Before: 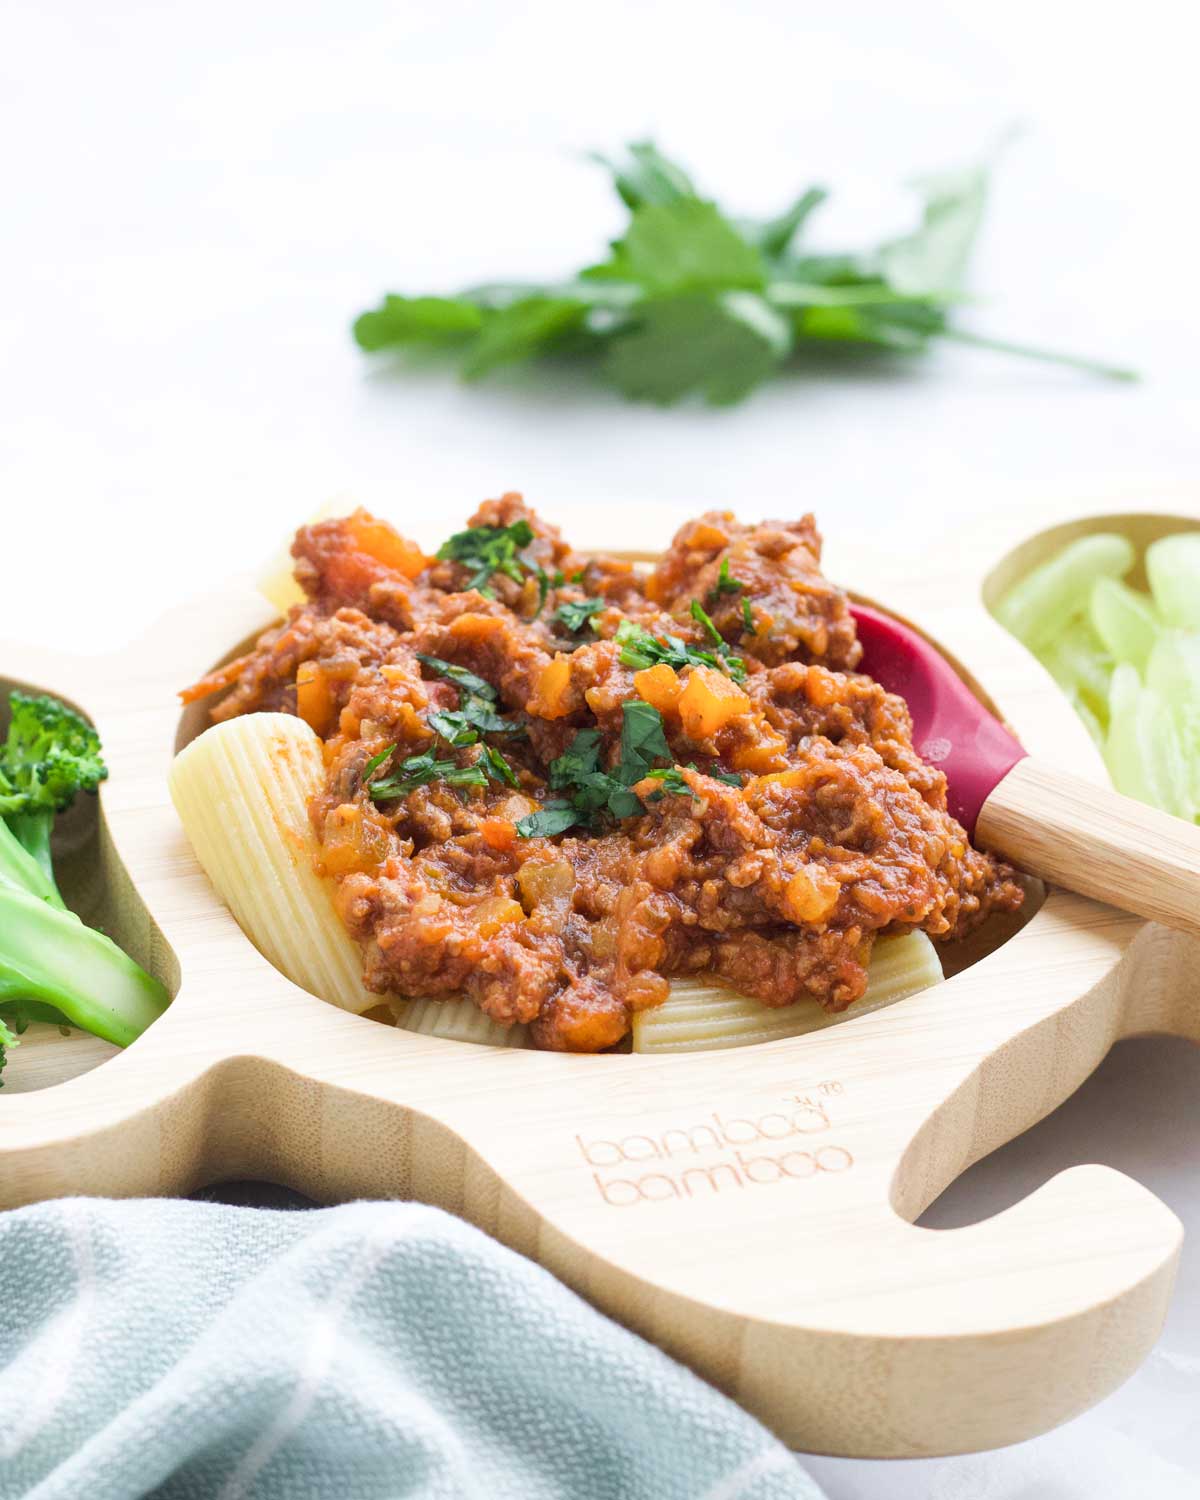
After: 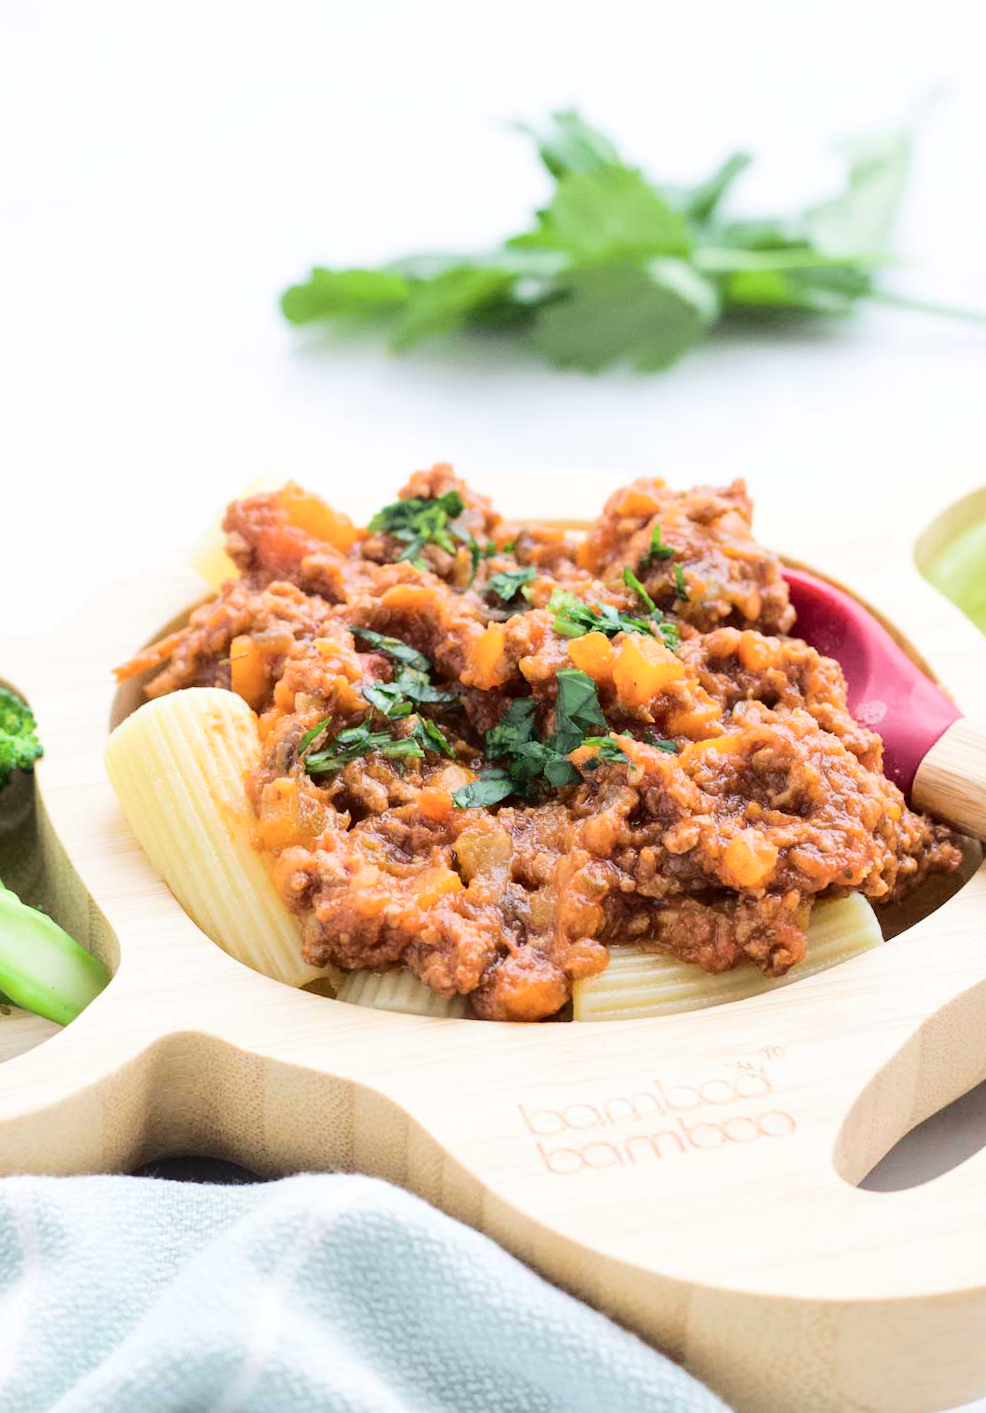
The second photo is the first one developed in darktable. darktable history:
tone curve: curves: ch0 [(0, 0) (0.003, 0.013) (0.011, 0.016) (0.025, 0.021) (0.044, 0.029) (0.069, 0.039) (0.1, 0.056) (0.136, 0.085) (0.177, 0.14) (0.224, 0.201) (0.277, 0.28) (0.335, 0.372) (0.399, 0.475) (0.468, 0.567) (0.543, 0.643) (0.623, 0.722) (0.709, 0.801) (0.801, 0.859) (0.898, 0.927) (1, 1)], color space Lab, independent channels, preserve colors none
crop and rotate: angle 1.09°, left 4.402%, top 0.954%, right 11.423%, bottom 2.626%
